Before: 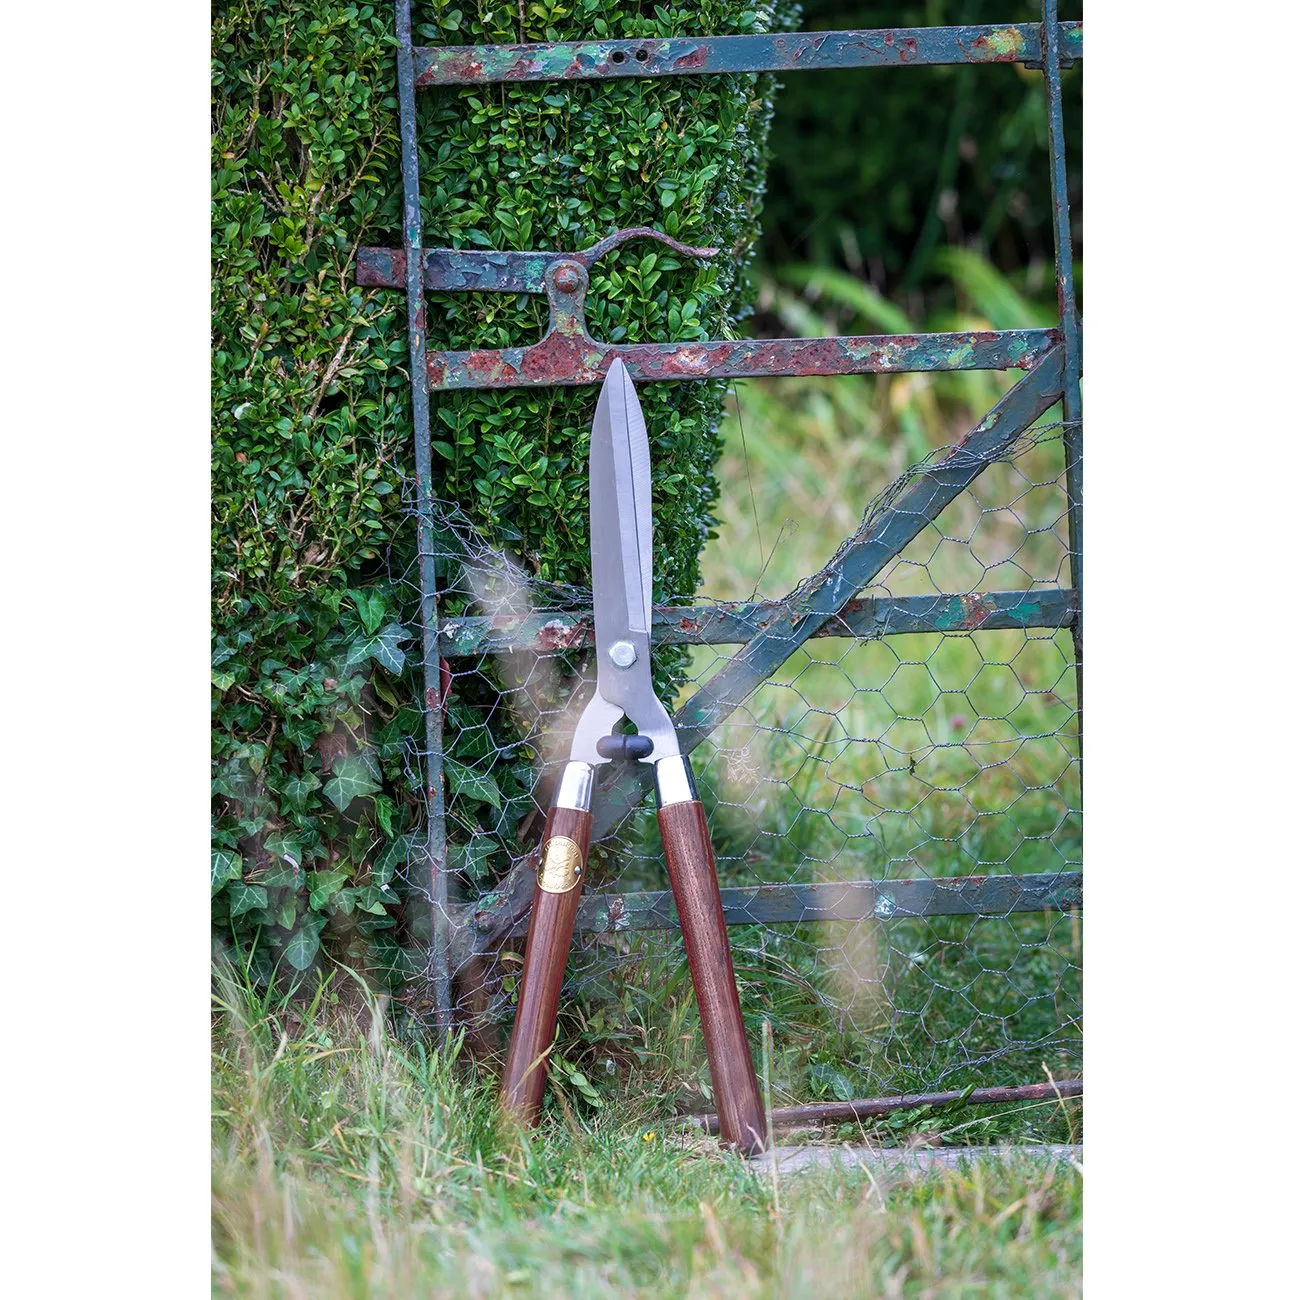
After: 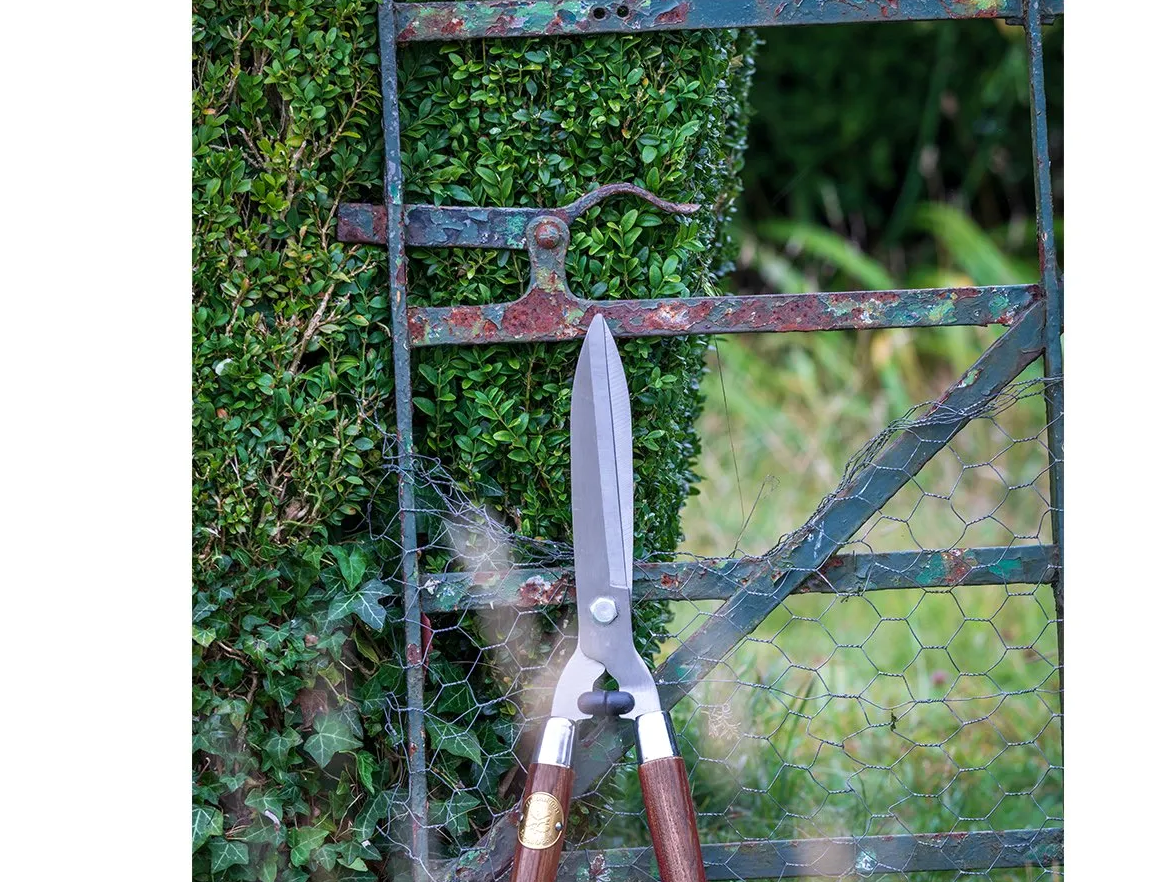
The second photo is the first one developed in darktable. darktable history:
crop: left 1.509%, top 3.452%, right 7.696%, bottom 28.452%
tone equalizer: on, module defaults
